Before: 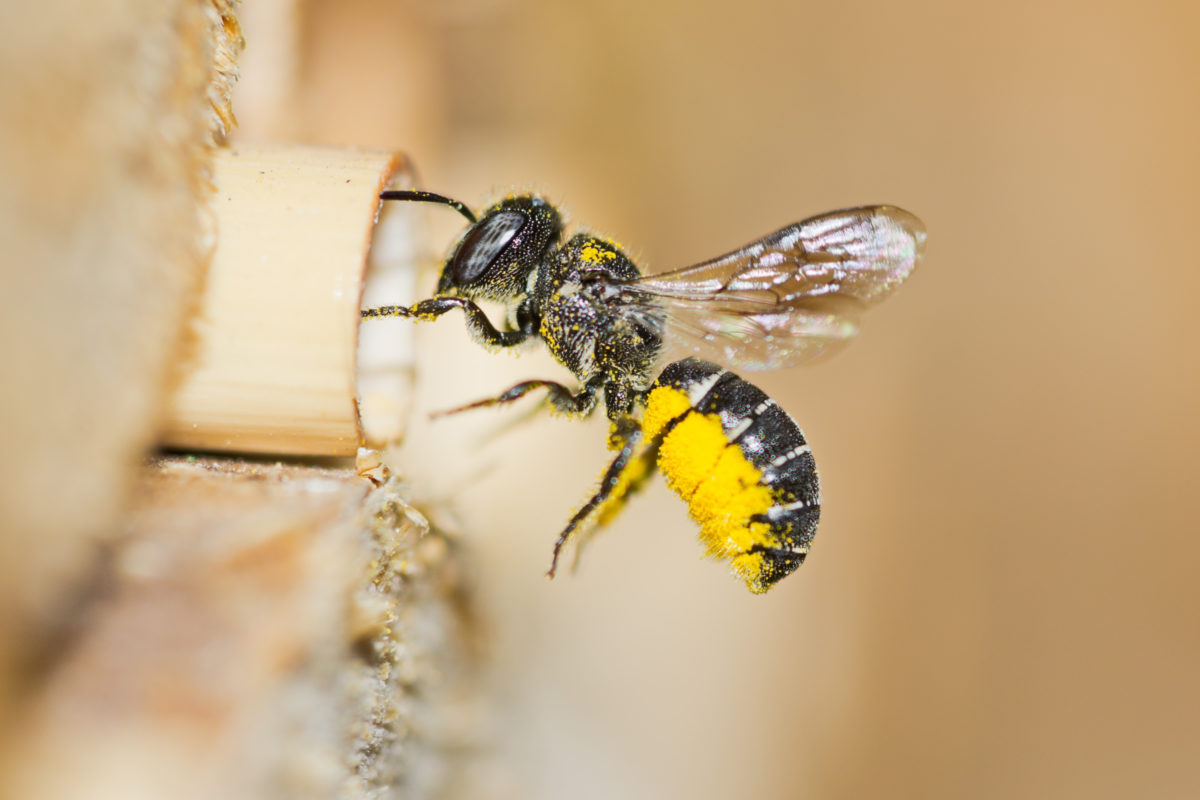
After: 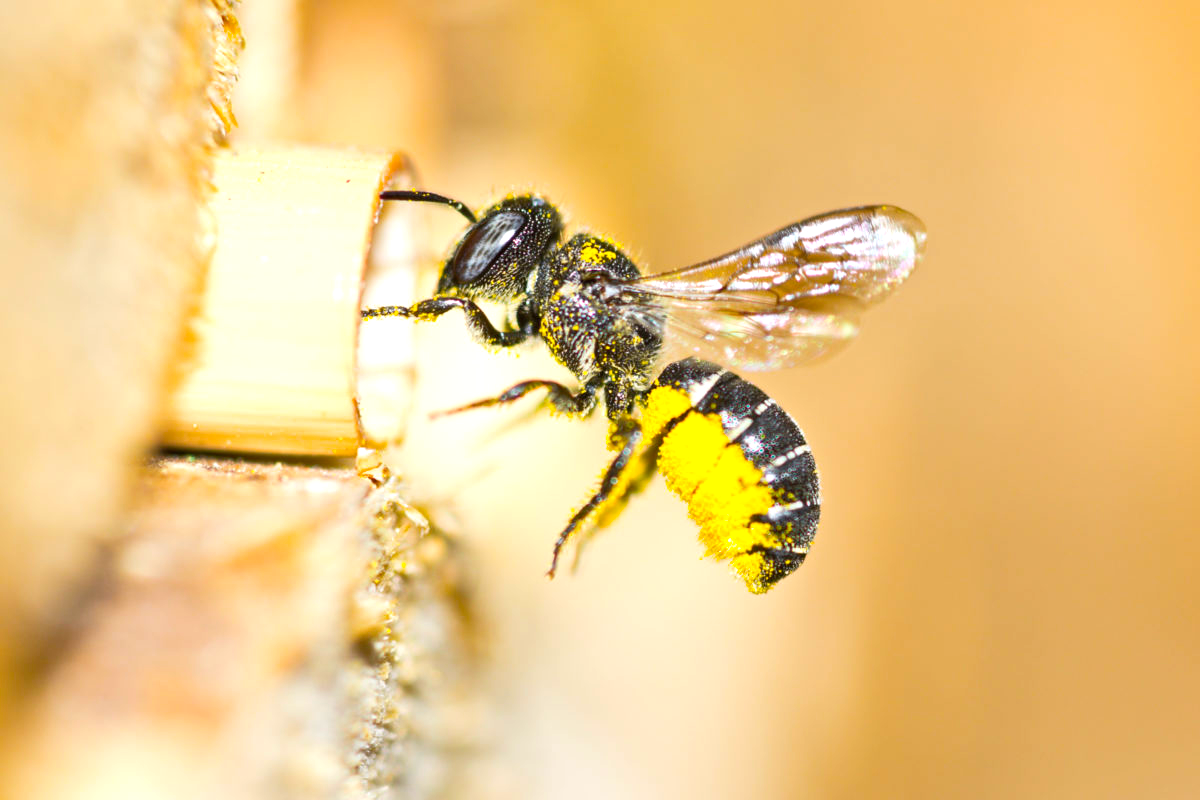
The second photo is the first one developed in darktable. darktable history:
color balance rgb: perceptual saturation grading › global saturation 34.05%, global vibrance 5.56%
exposure: exposure 0.6 EV, compensate highlight preservation false
